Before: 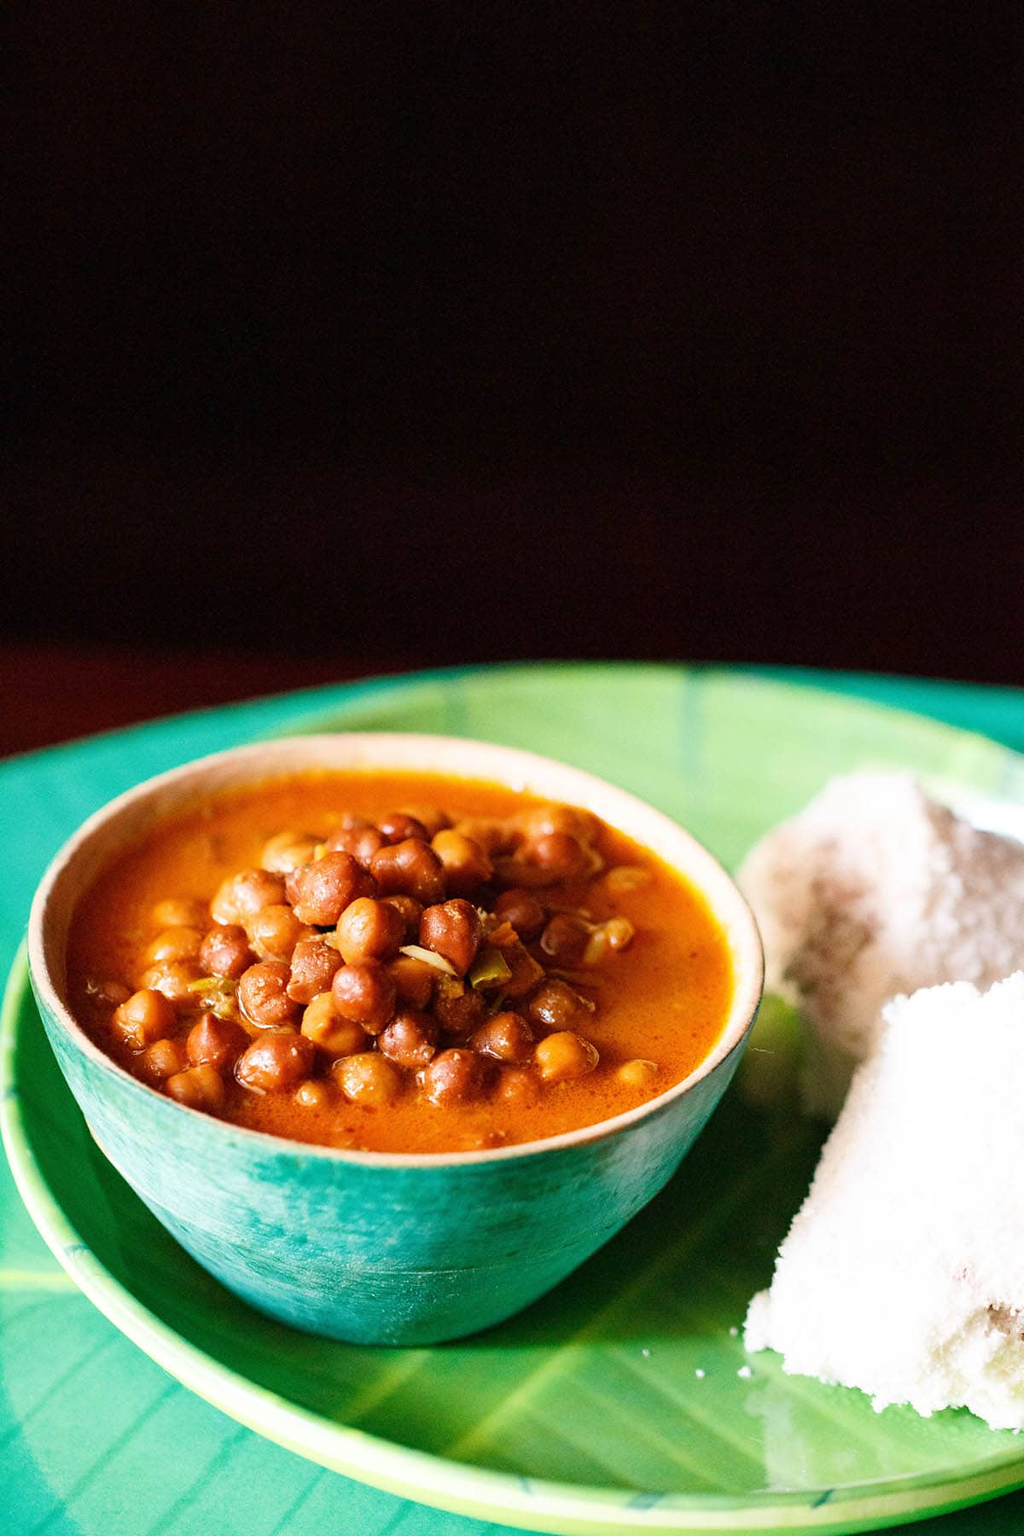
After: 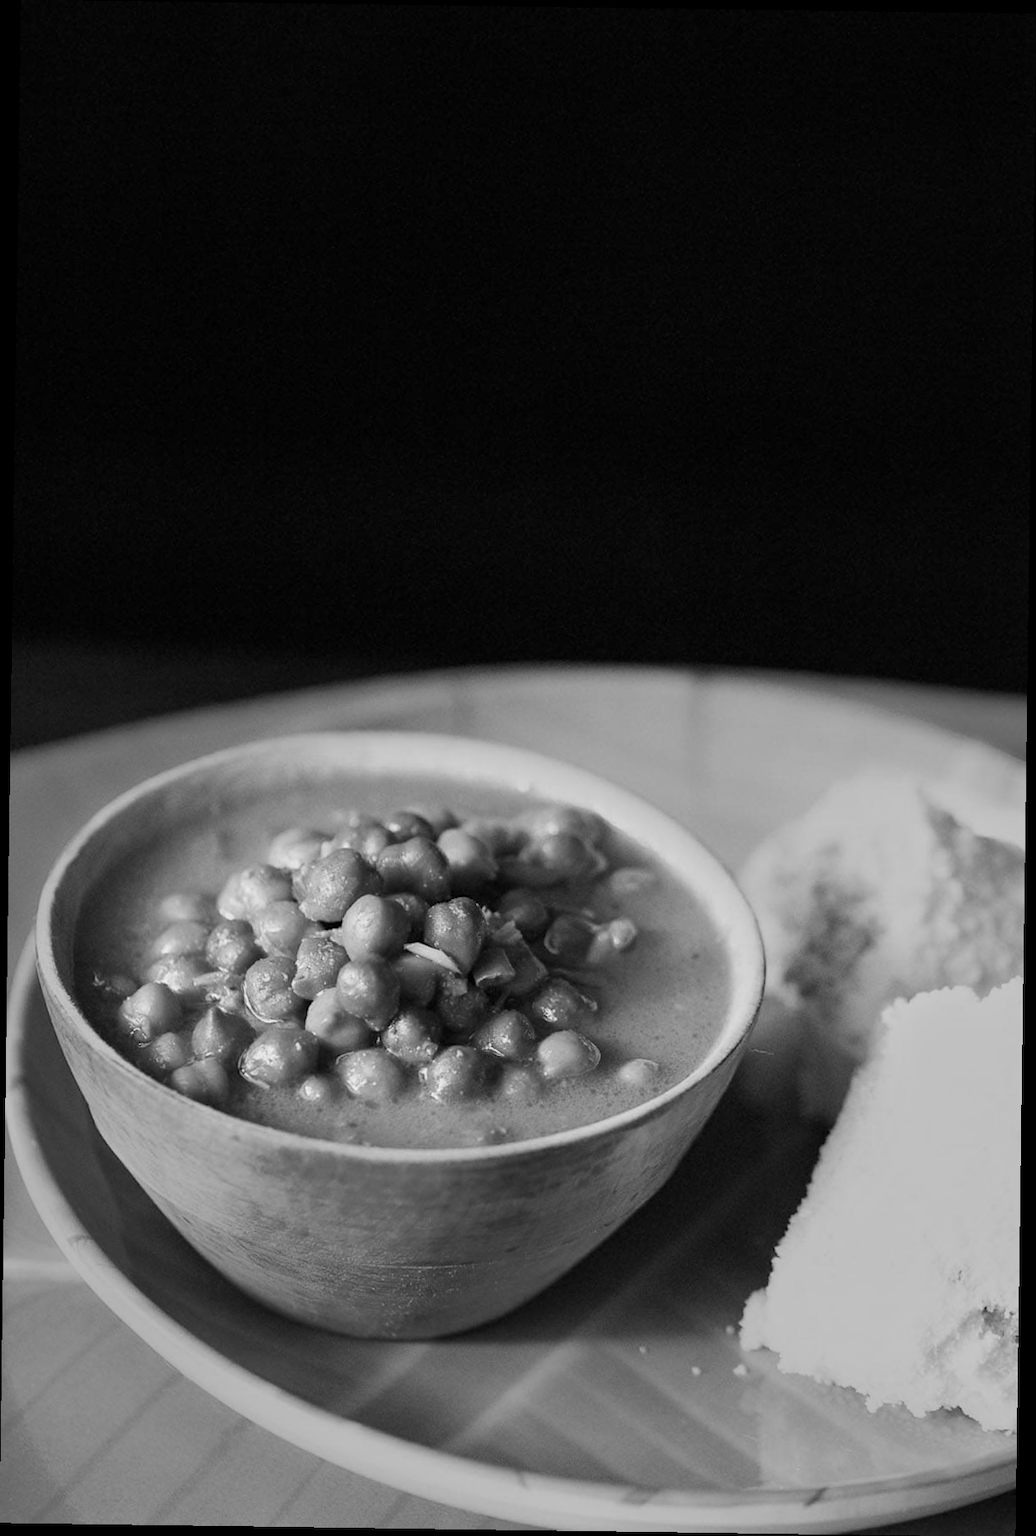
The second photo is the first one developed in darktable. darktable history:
rotate and perspective: rotation 0.8°, automatic cropping off
monochrome: a 79.32, b 81.83, size 1.1
